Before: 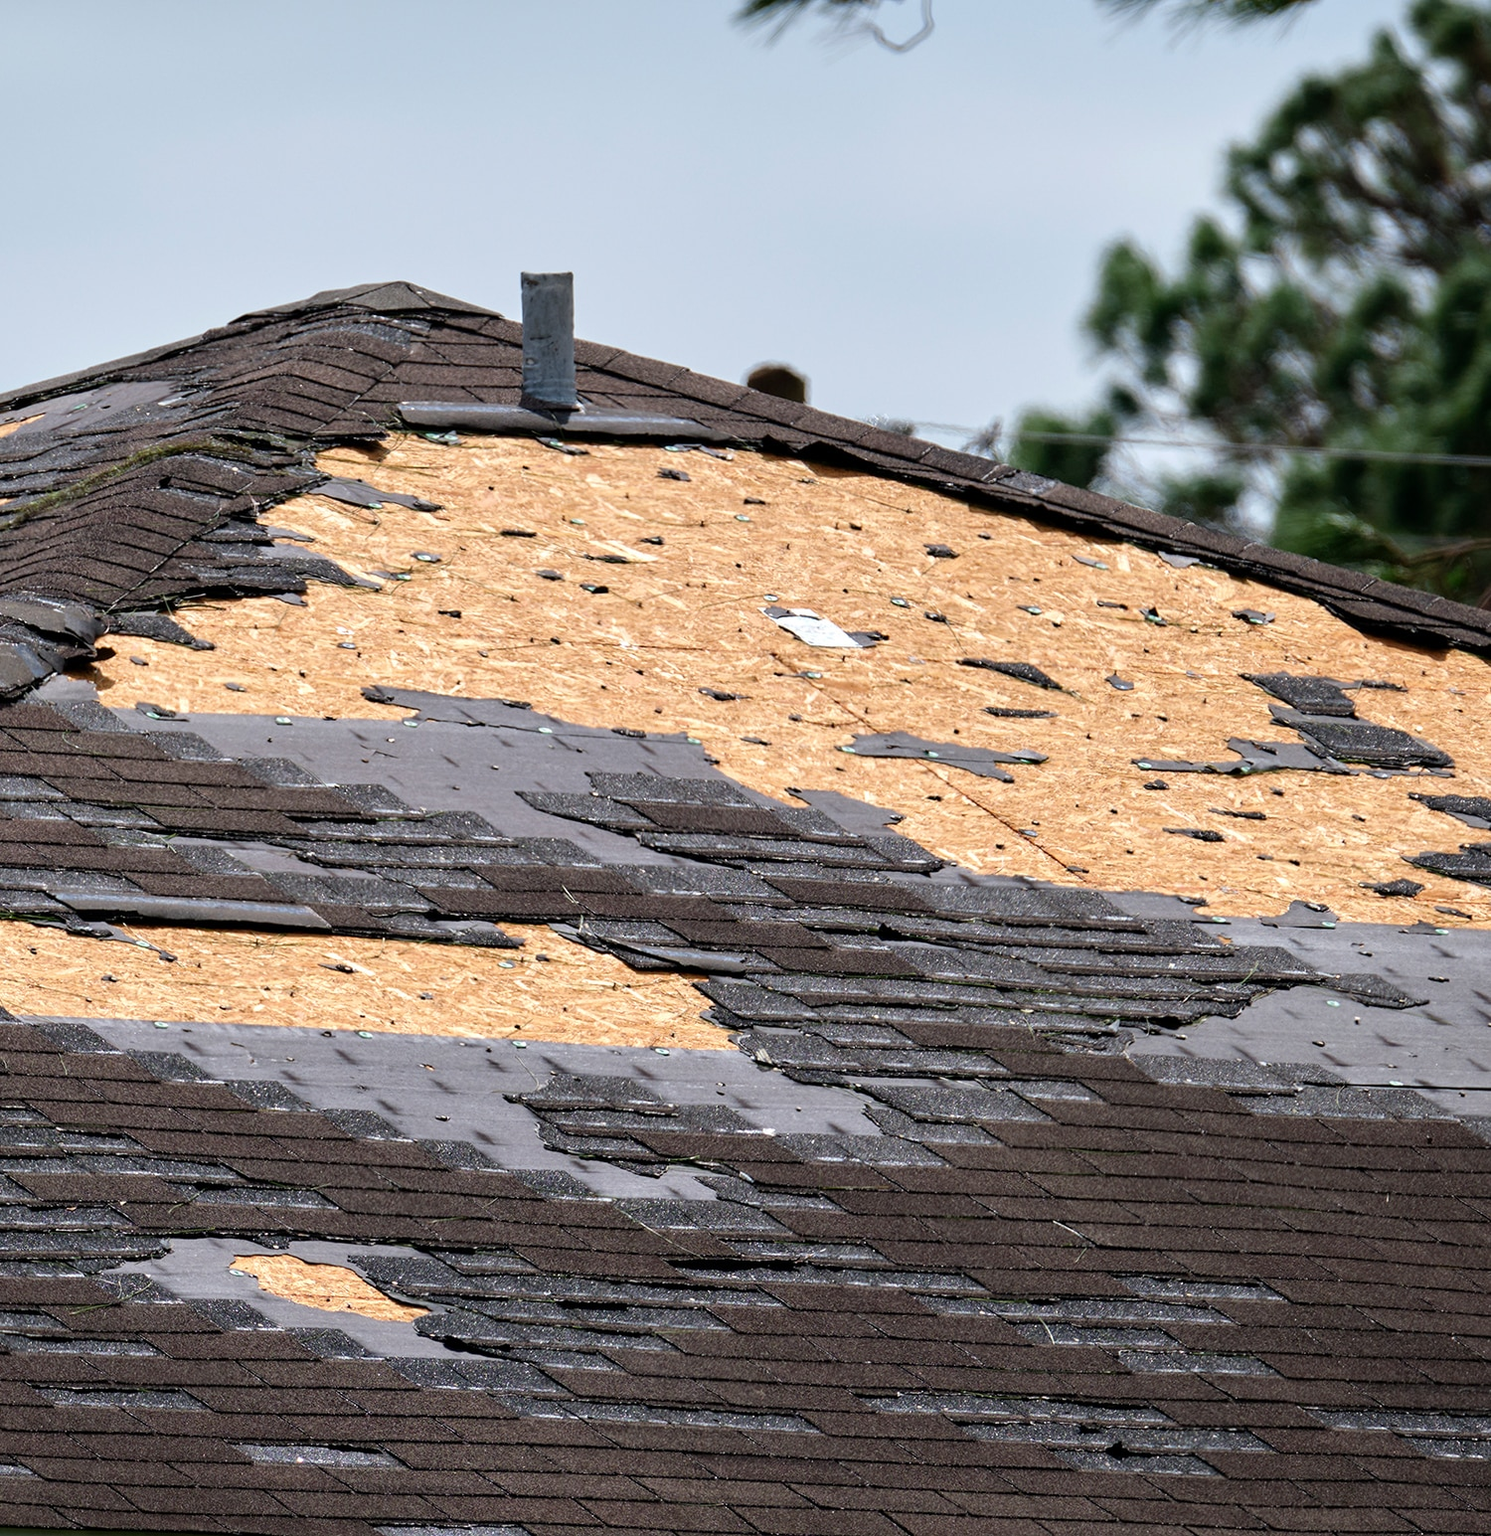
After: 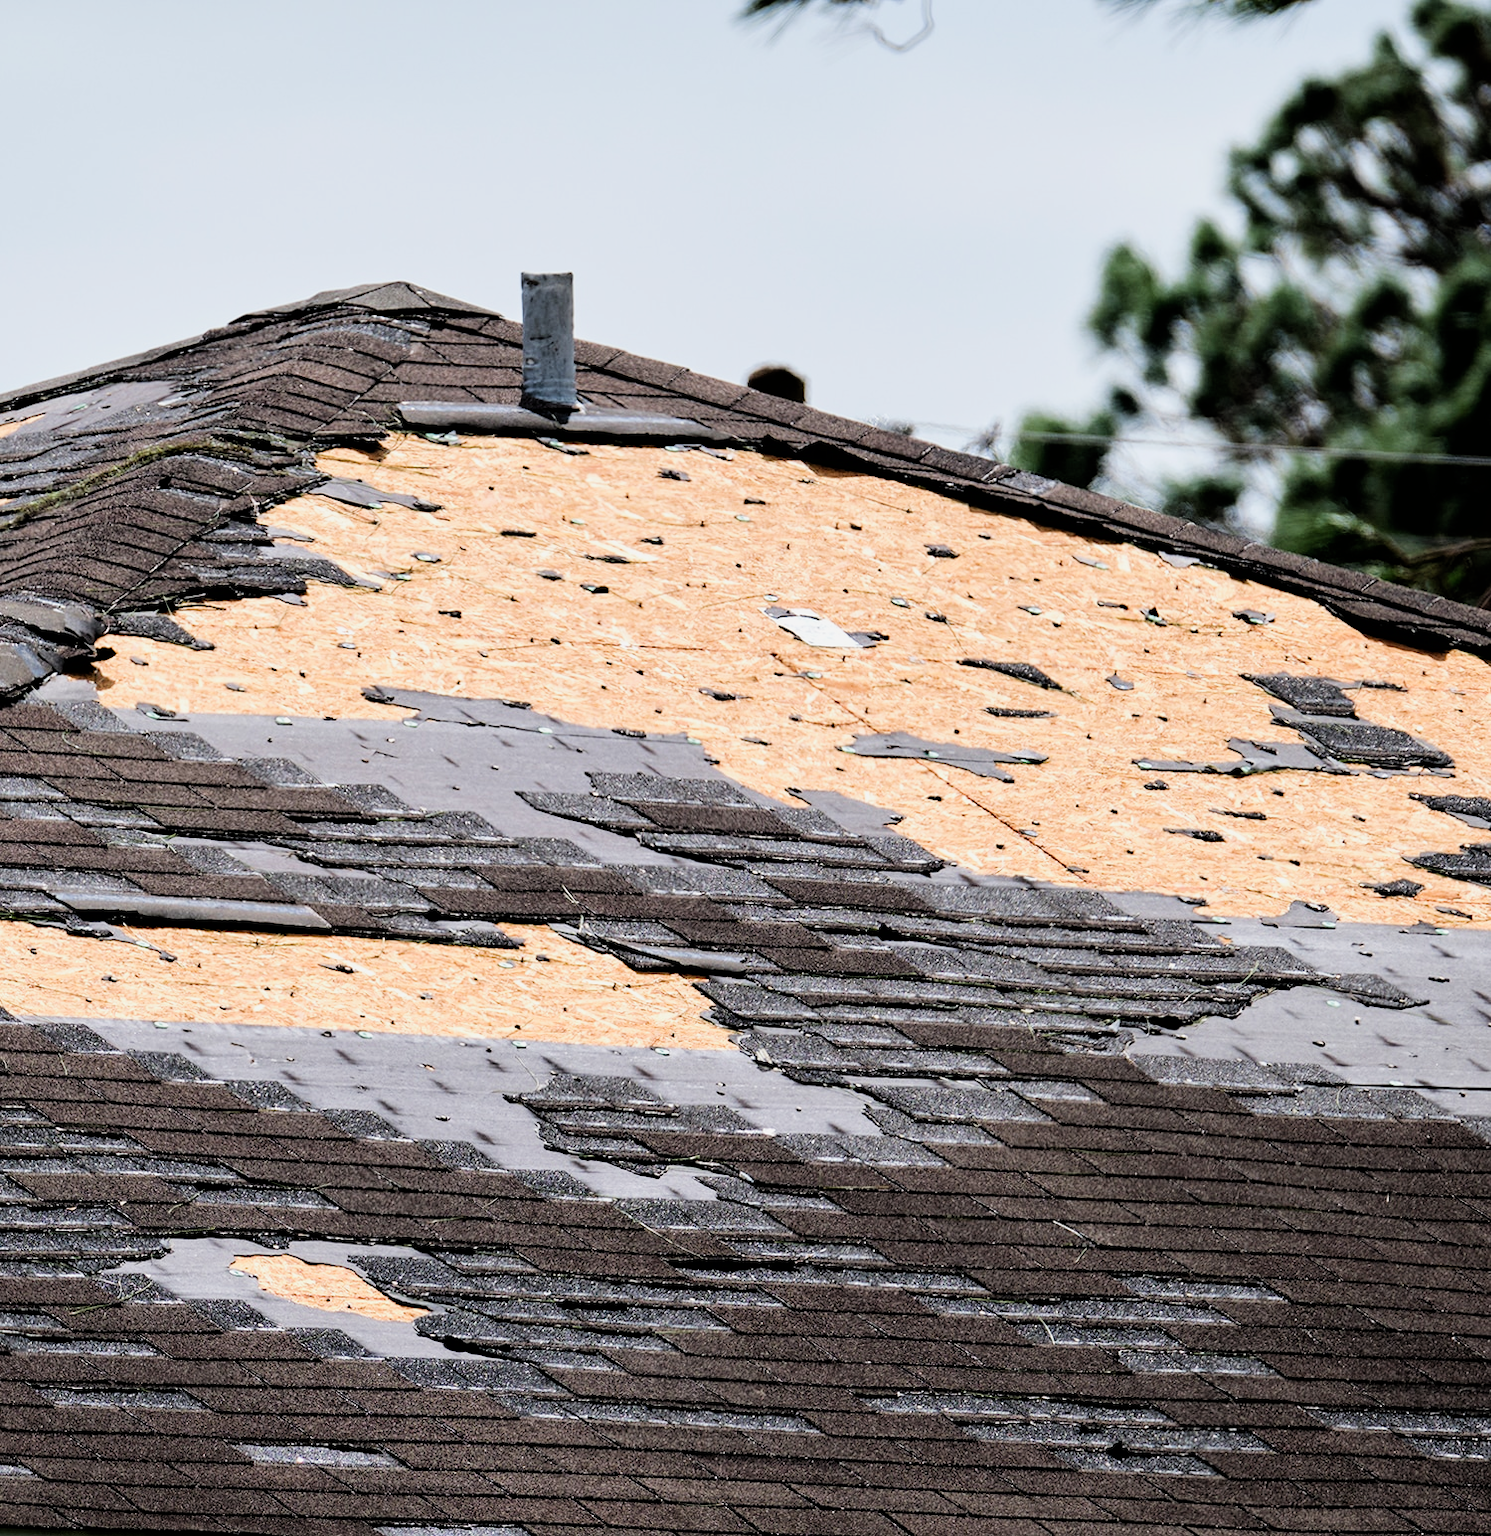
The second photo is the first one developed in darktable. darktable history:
exposure: exposure 0.6 EV, compensate highlight preservation false
filmic rgb: black relative exposure -5 EV, hardness 2.88, contrast 1.3, highlights saturation mix -30%
